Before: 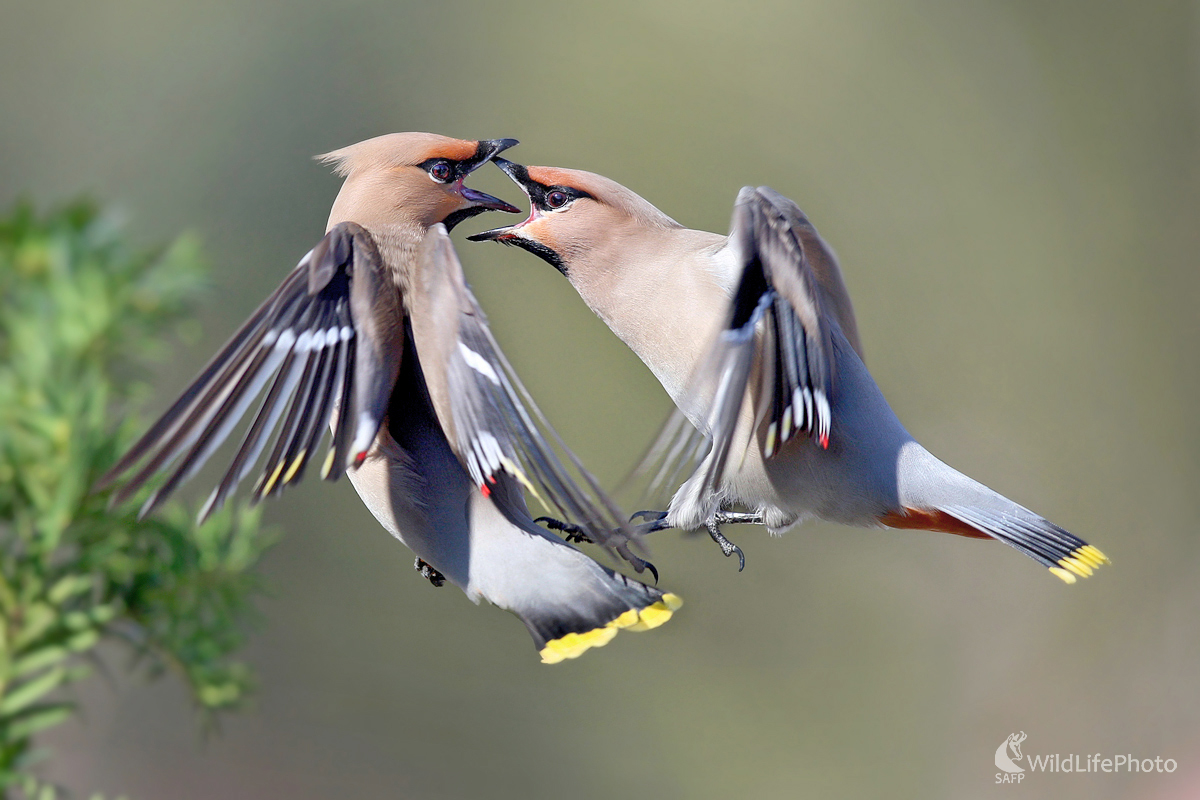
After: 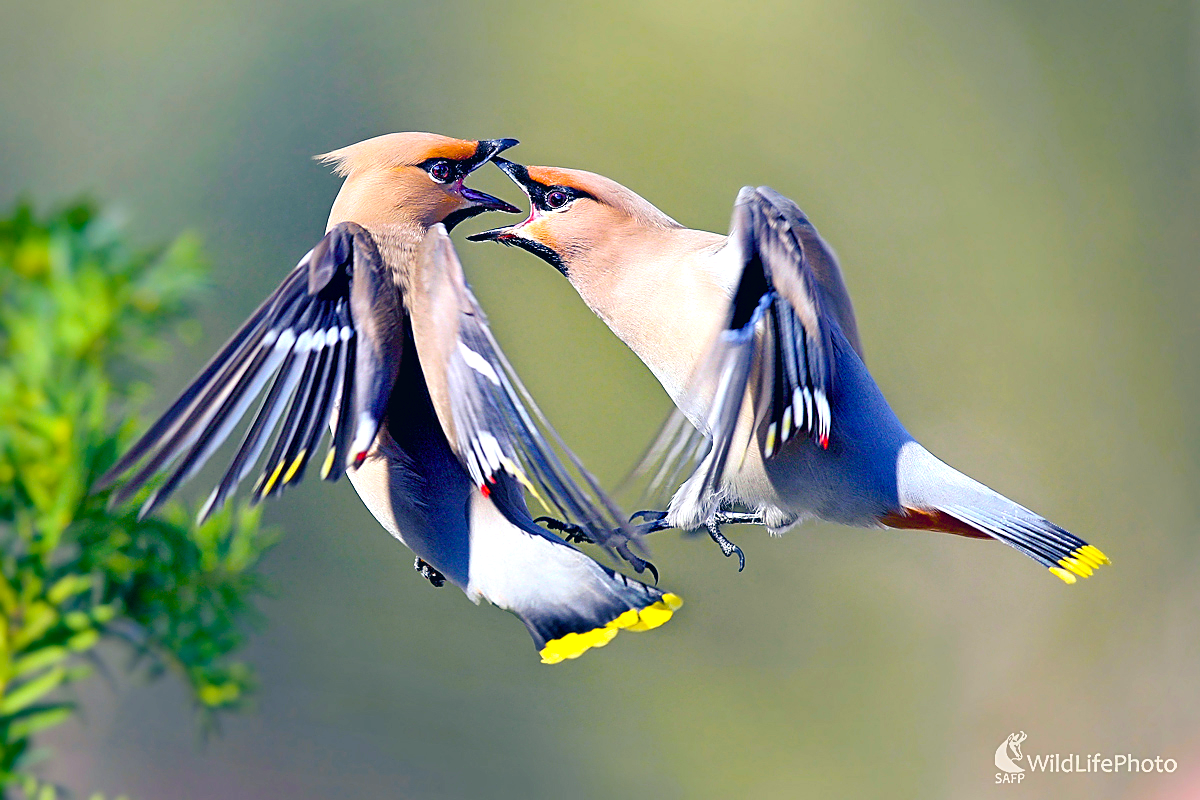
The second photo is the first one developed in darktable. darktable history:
color balance rgb: shadows lift › luminance -40.808%, shadows lift › chroma 14.313%, shadows lift › hue 259°, global offset › luminance 0.49%, global offset › hue 171.13°, perceptual saturation grading › global saturation 99.633%, global vibrance 20%
tone equalizer: -8 EV -0.427 EV, -7 EV -0.404 EV, -6 EV -0.355 EV, -5 EV -0.231 EV, -3 EV 0.239 EV, -2 EV 0.309 EV, -1 EV 0.391 EV, +0 EV 0.43 EV, mask exposure compensation -0.496 EV
sharpen: amount 0.572
contrast brightness saturation: contrast 0.107, saturation -0.152
